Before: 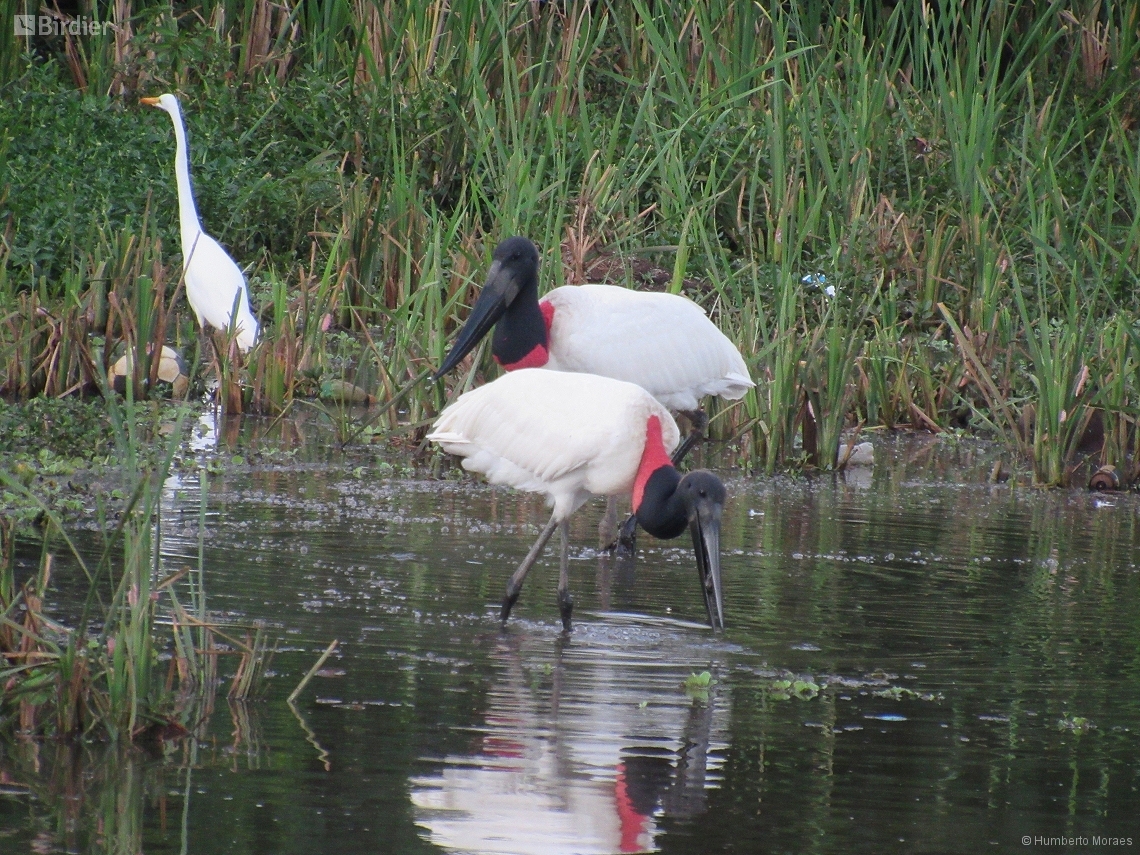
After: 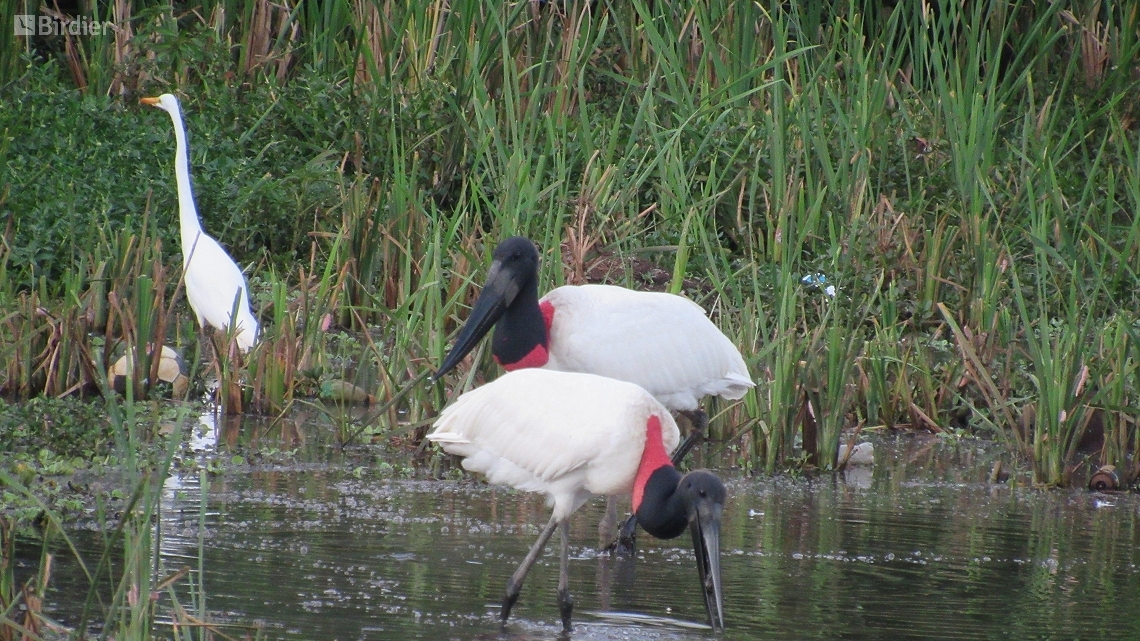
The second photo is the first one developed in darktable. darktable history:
crop: bottom 24.993%
